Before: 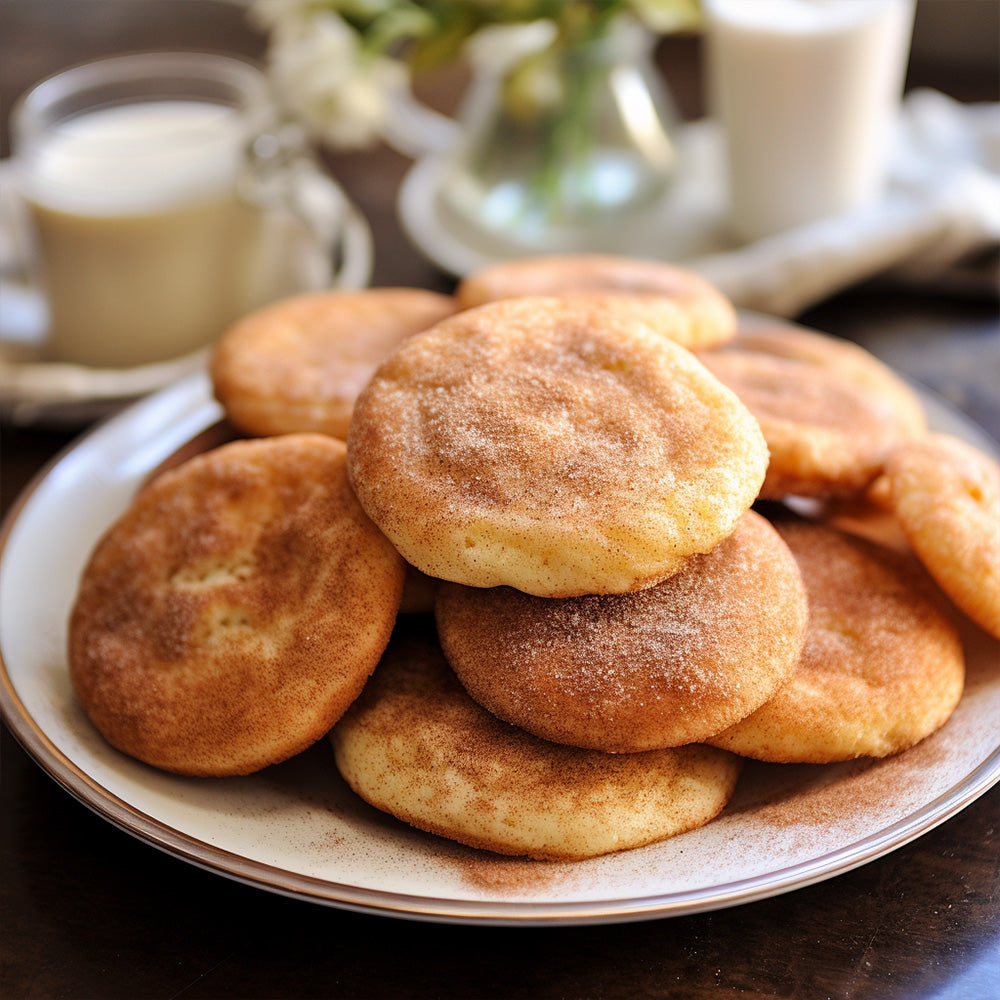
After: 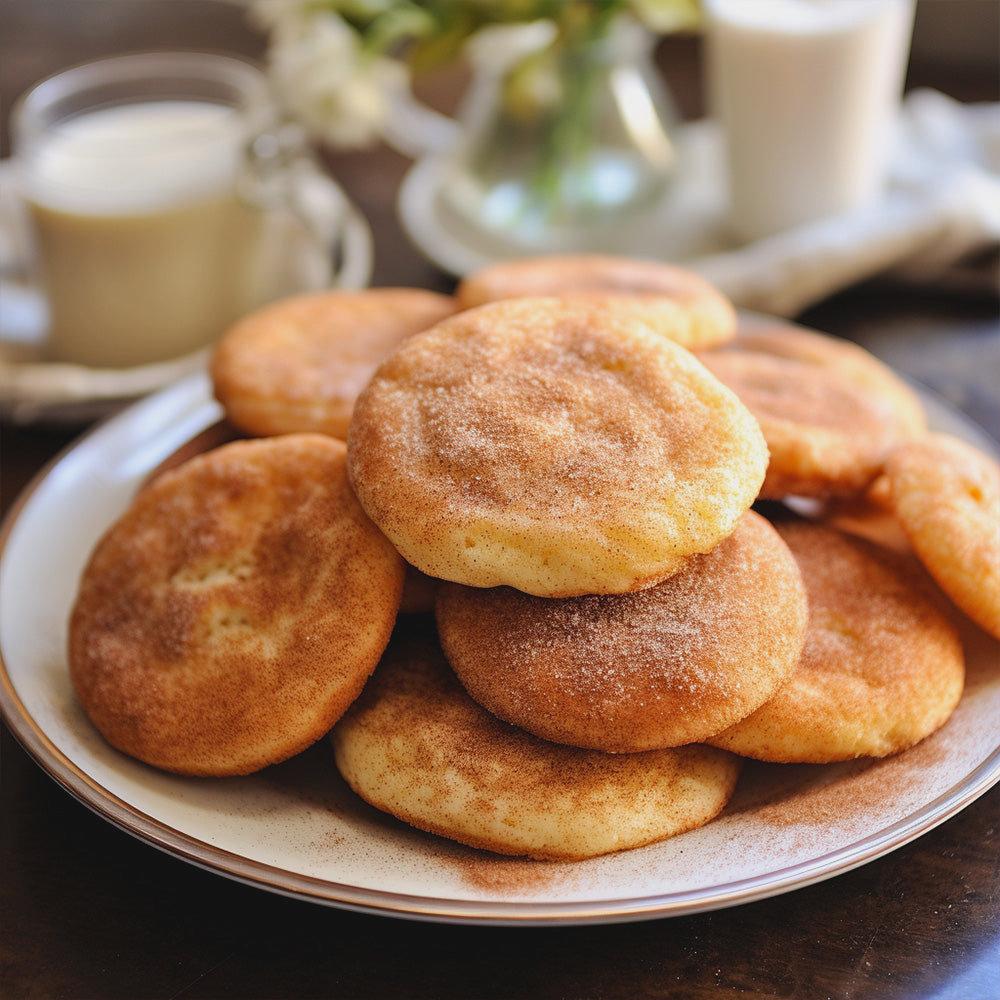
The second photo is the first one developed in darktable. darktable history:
contrast brightness saturation: contrast -0.11
exposure: compensate highlight preservation false
